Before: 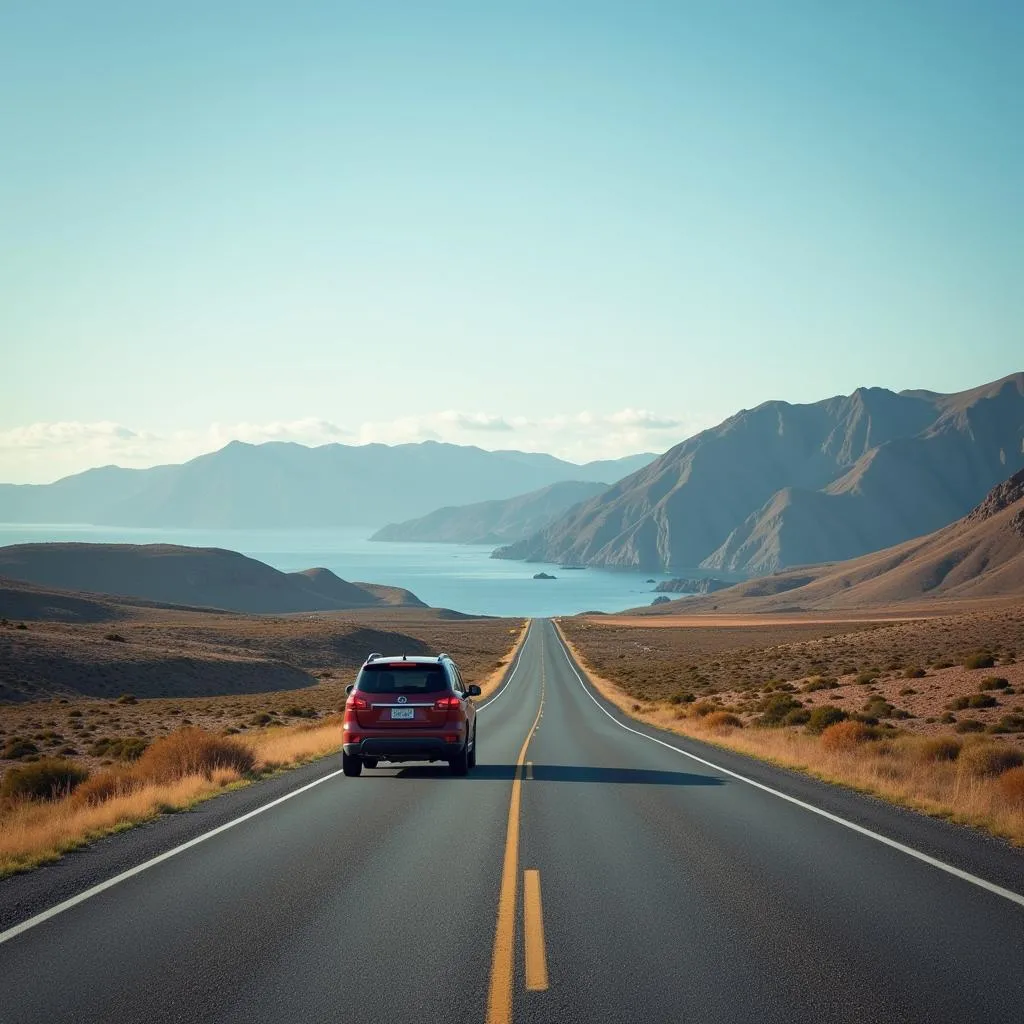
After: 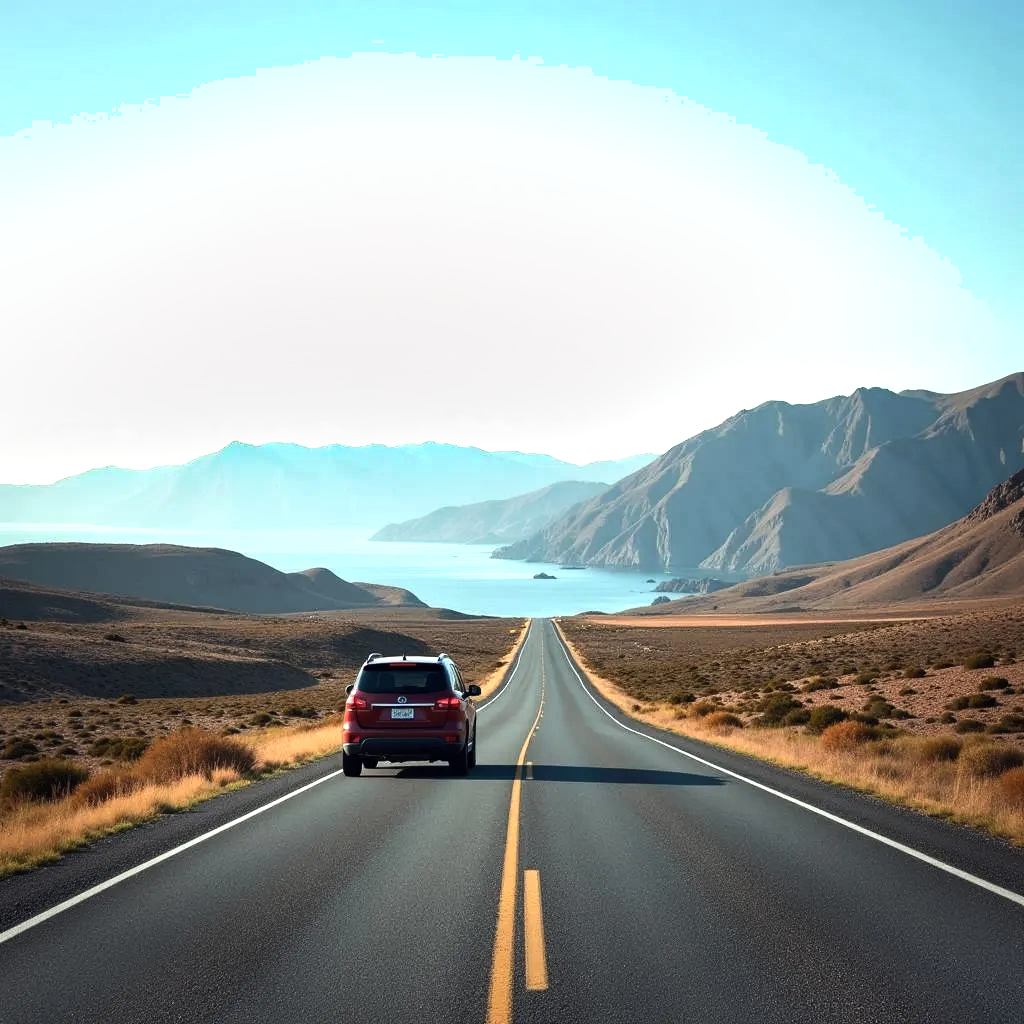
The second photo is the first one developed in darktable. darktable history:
shadows and highlights: radius 46.22, white point adjustment 6.6, compress 79.6%, highlights color adjustment 89.42%, soften with gaussian
tone equalizer: -8 EV -0.762 EV, -7 EV -0.682 EV, -6 EV -0.566 EV, -5 EV -0.404 EV, -3 EV 0.384 EV, -2 EV 0.6 EV, -1 EV 0.675 EV, +0 EV 0.745 EV, edges refinement/feathering 500, mask exposure compensation -1.57 EV, preserve details no
